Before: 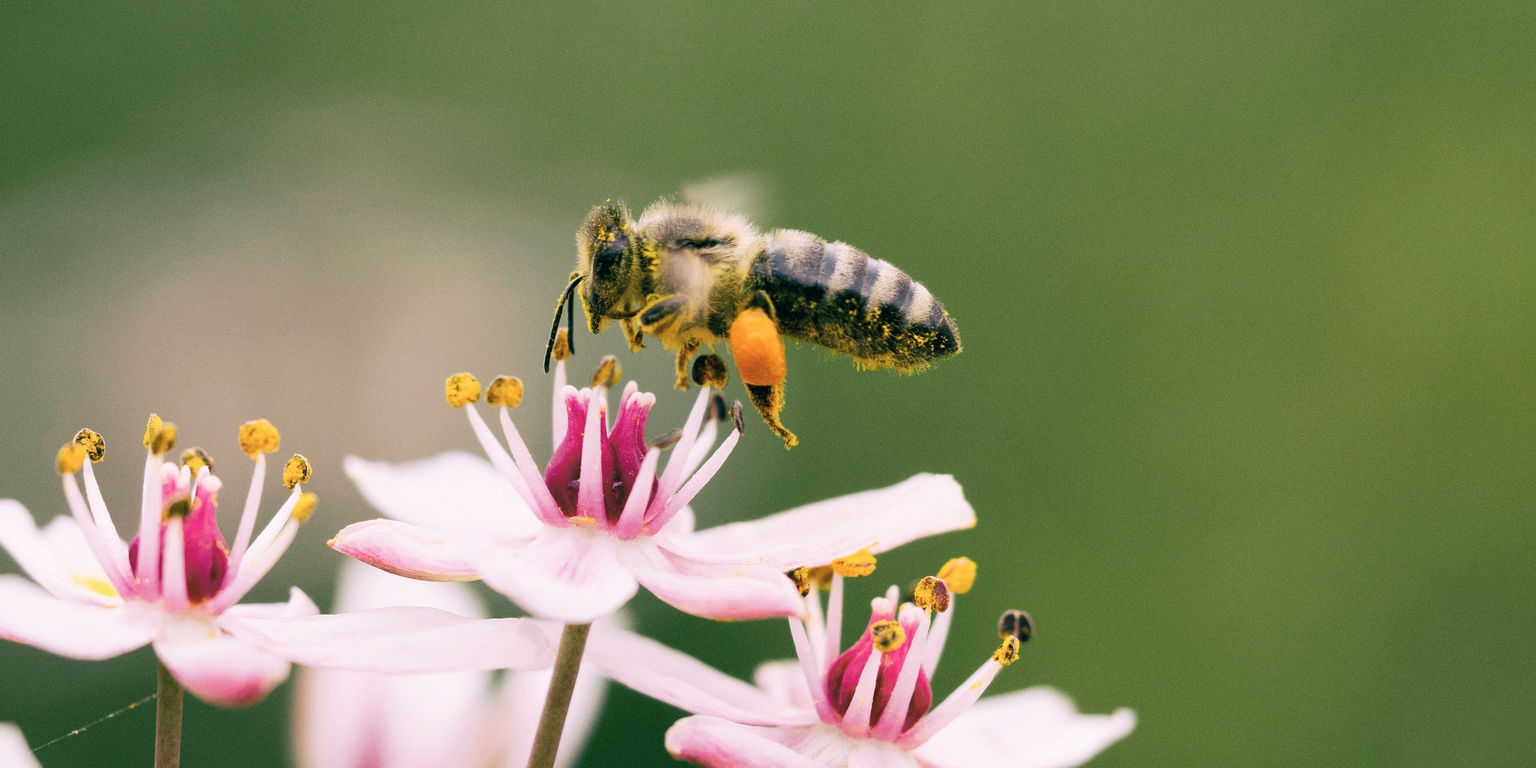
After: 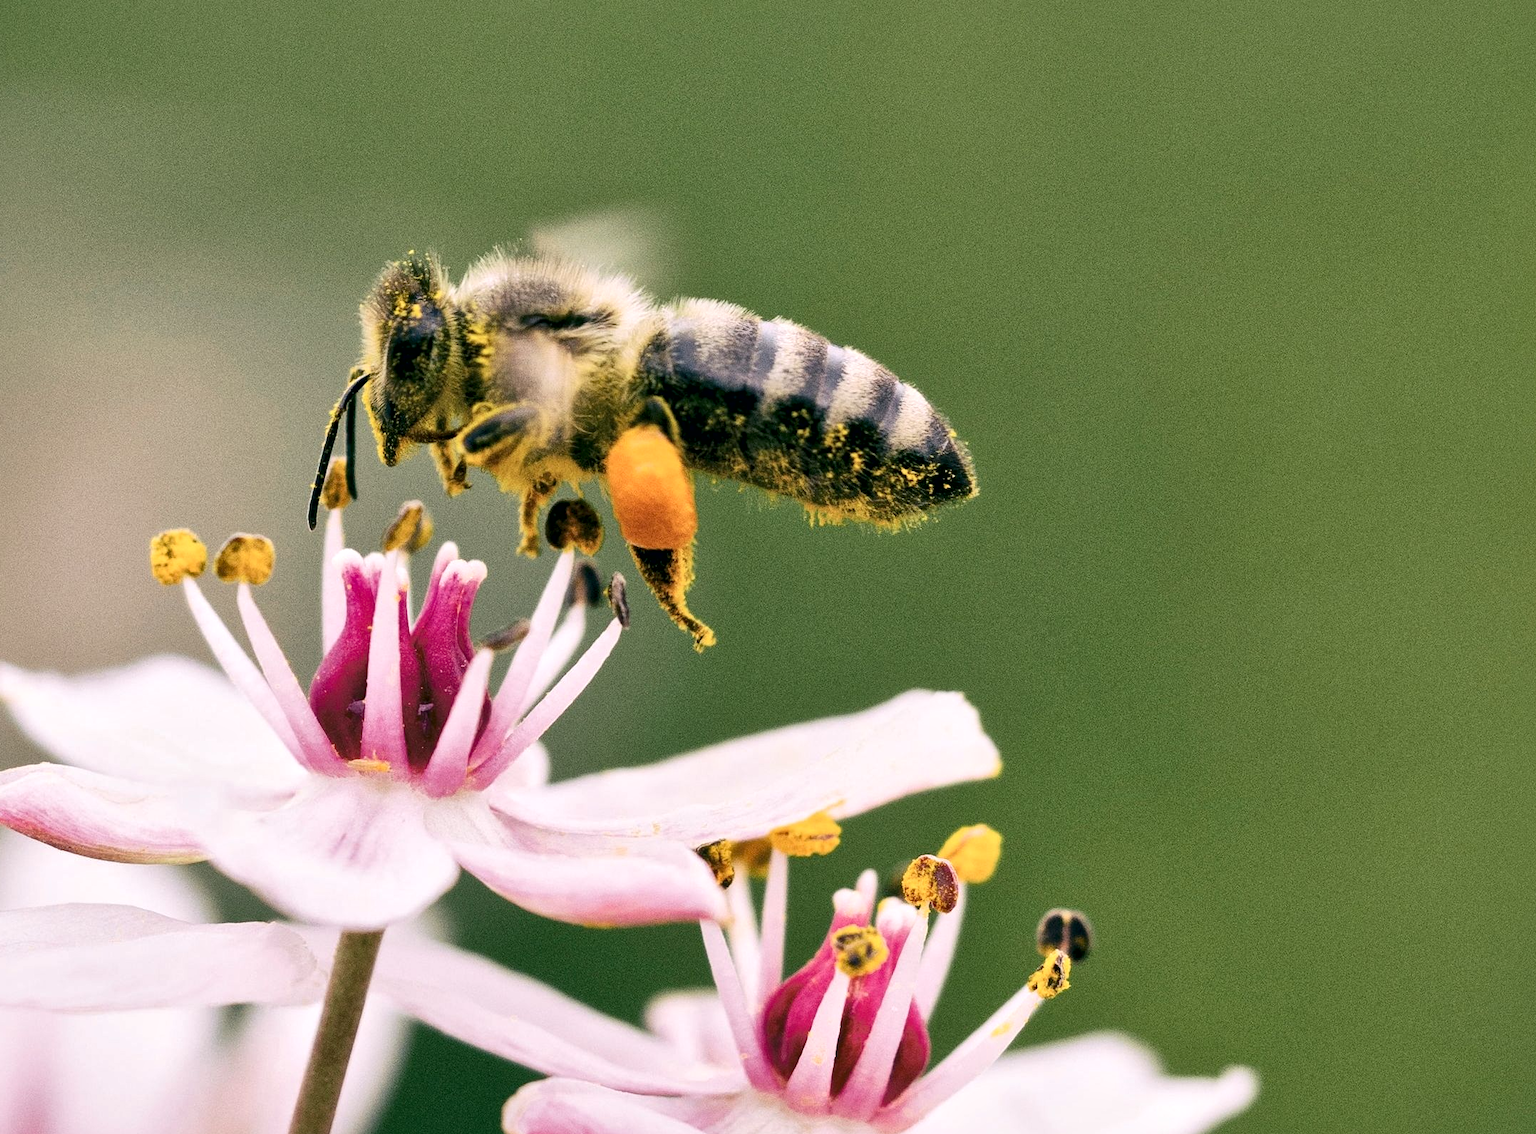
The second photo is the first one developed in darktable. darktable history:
crop and rotate: left 22.918%, top 5.629%, right 14.711%, bottom 2.247%
local contrast: mode bilateral grid, contrast 25, coarseness 47, detail 151%, midtone range 0.2
